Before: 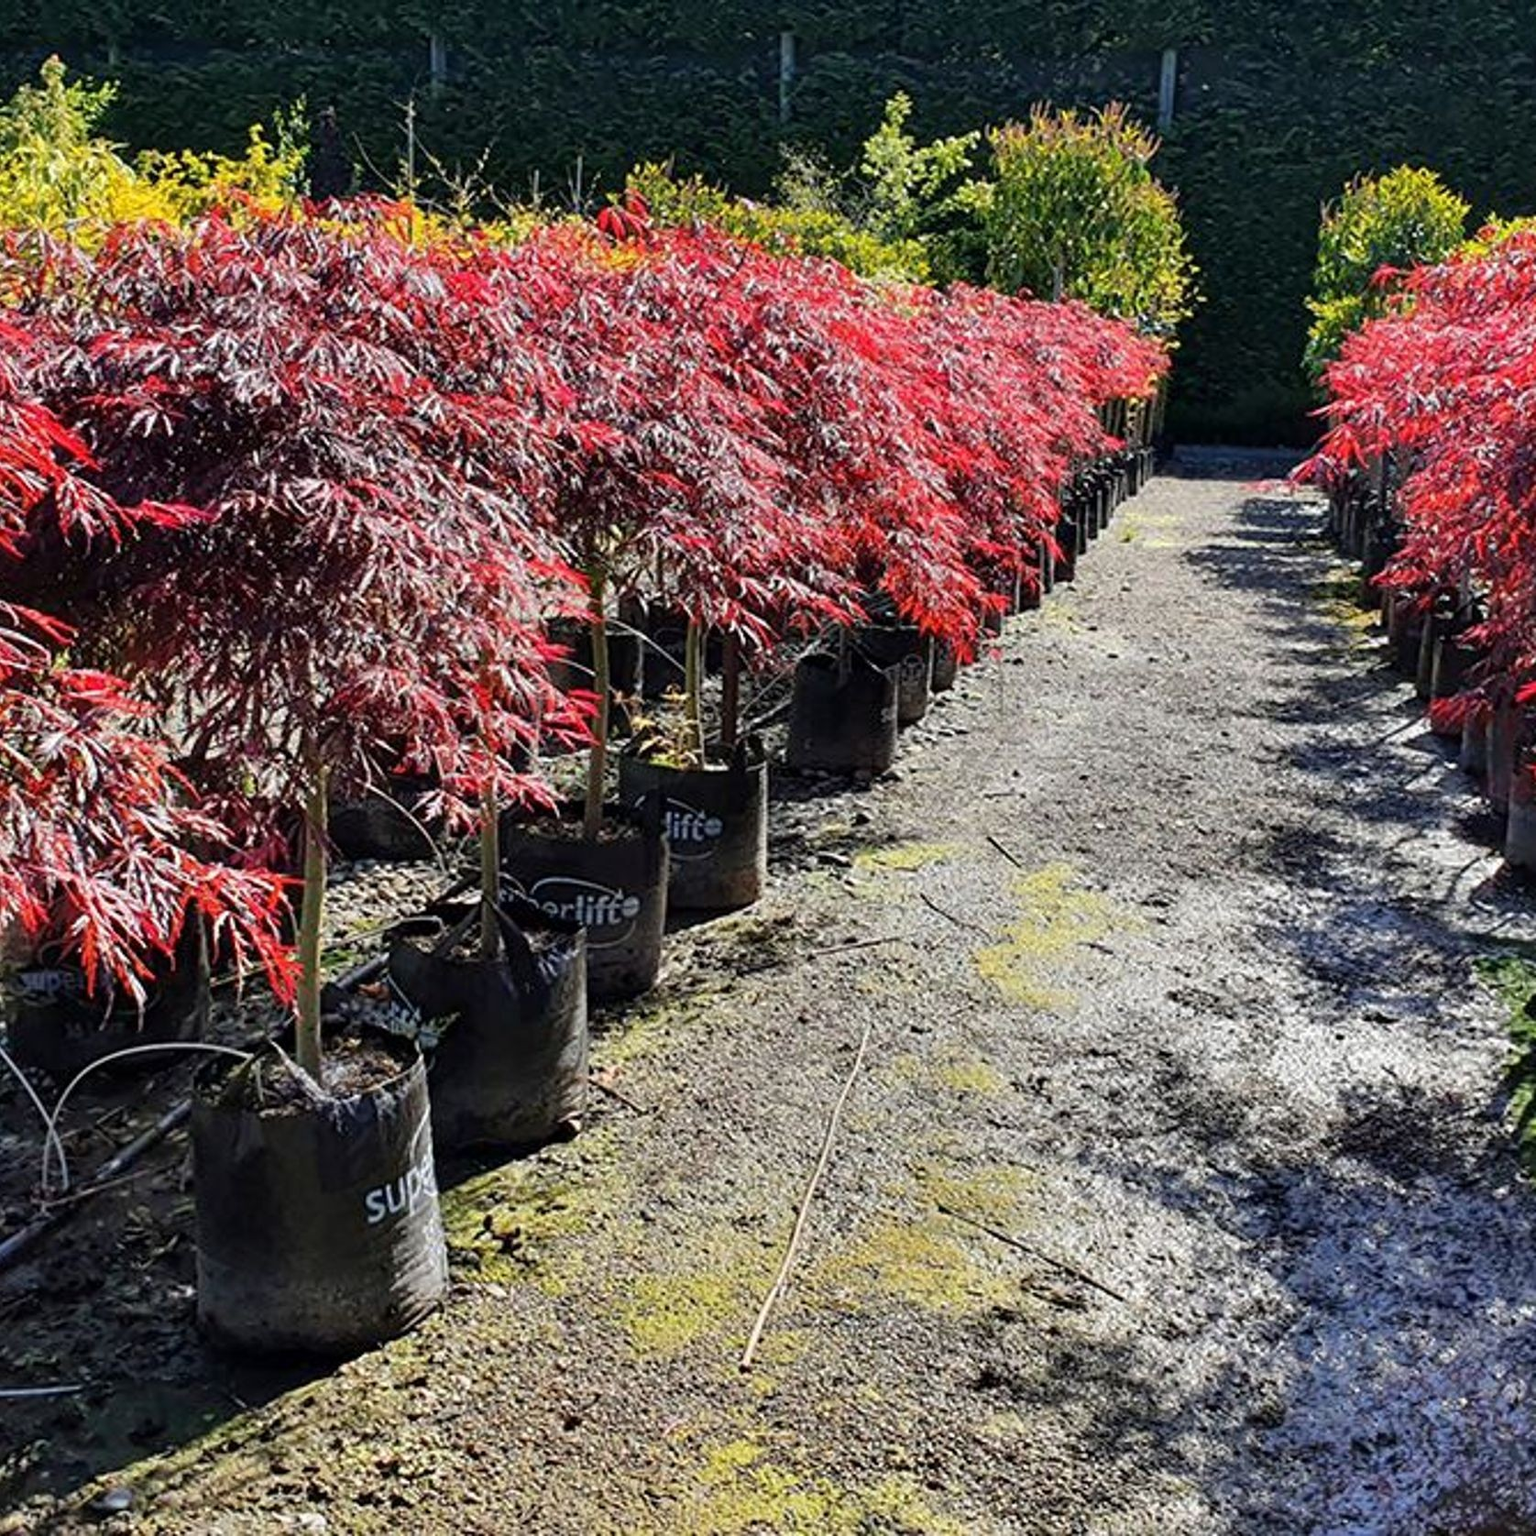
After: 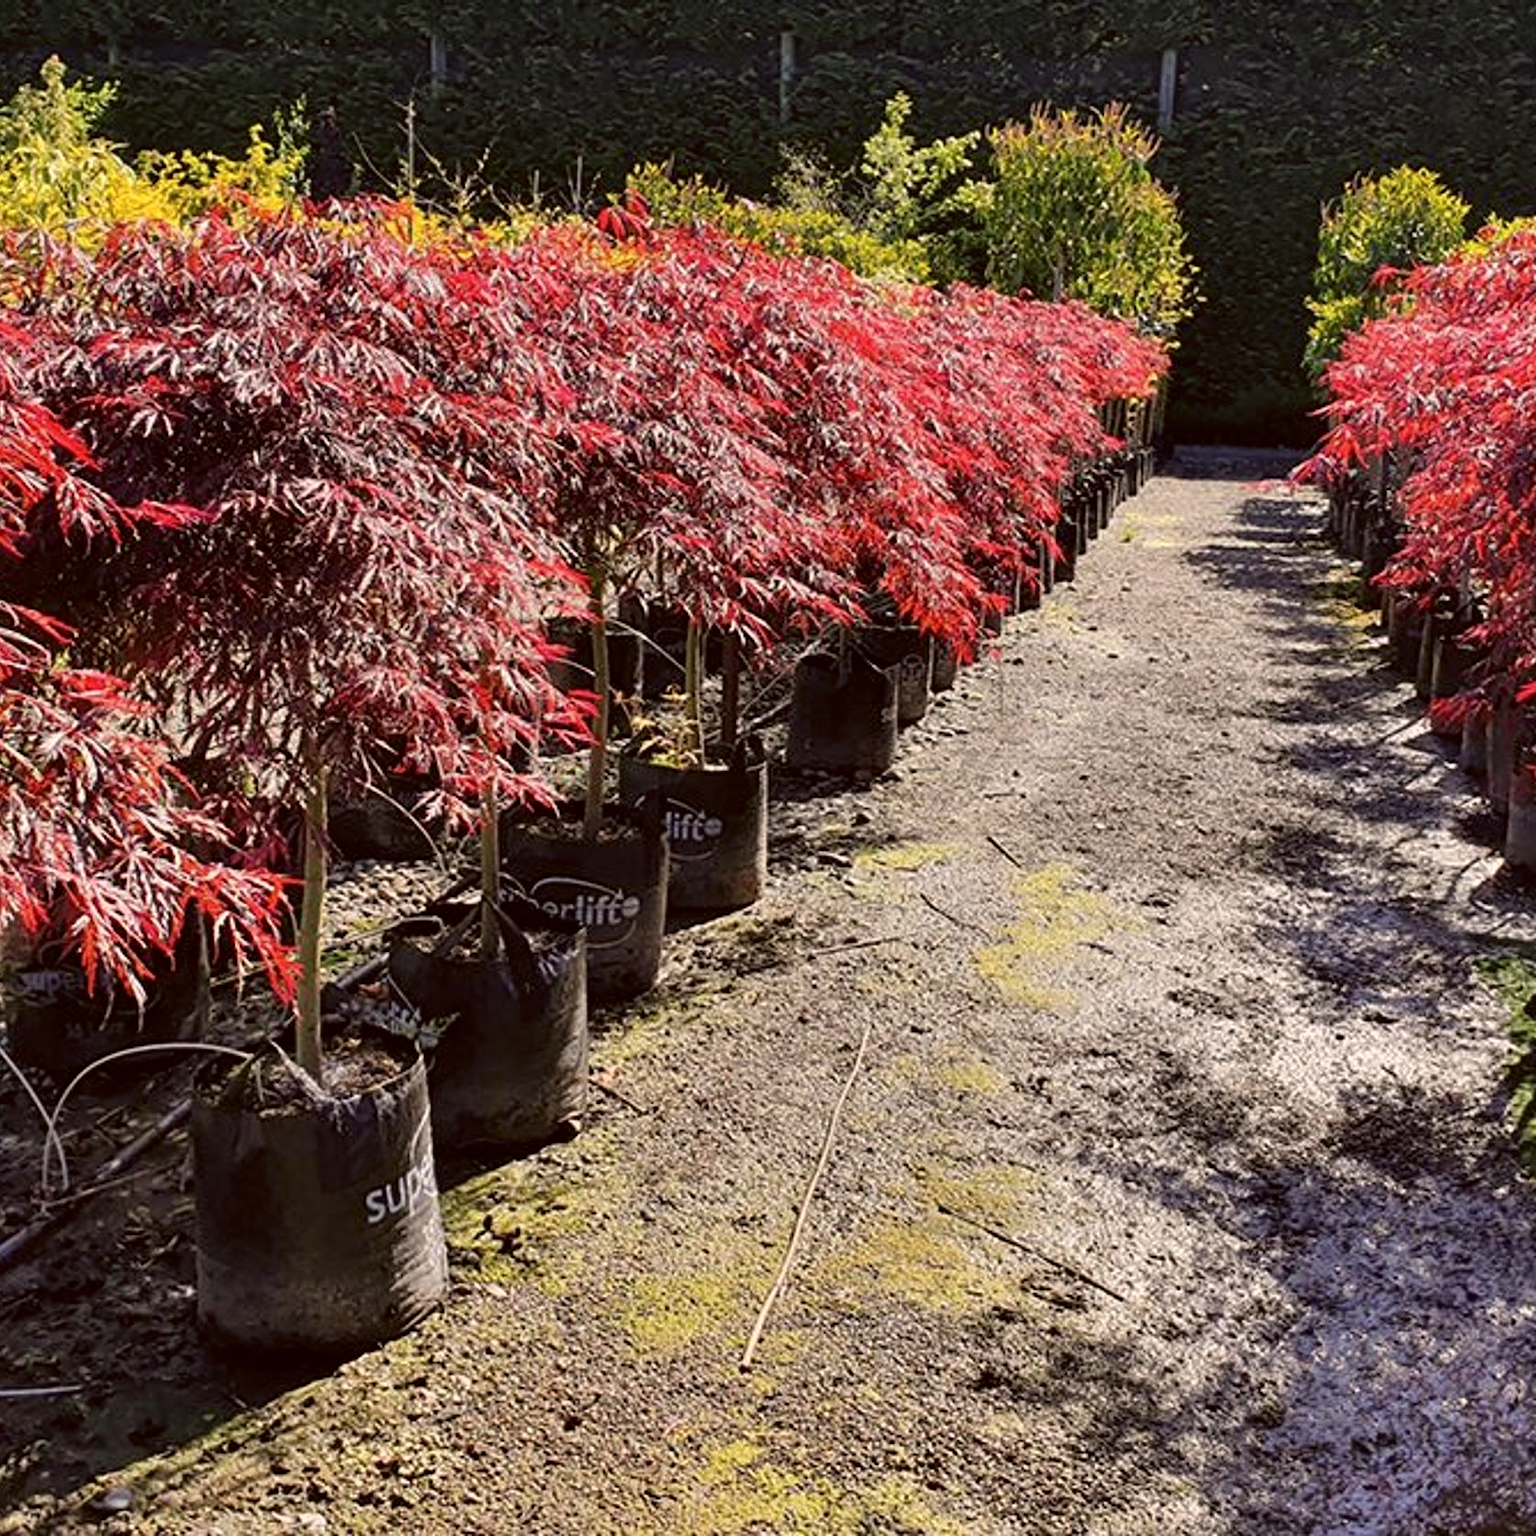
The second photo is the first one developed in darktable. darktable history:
color correction: highlights a* 6.16, highlights b* 7.89, shadows a* 6.63, shadows b* 7.29, saturation 0.89
